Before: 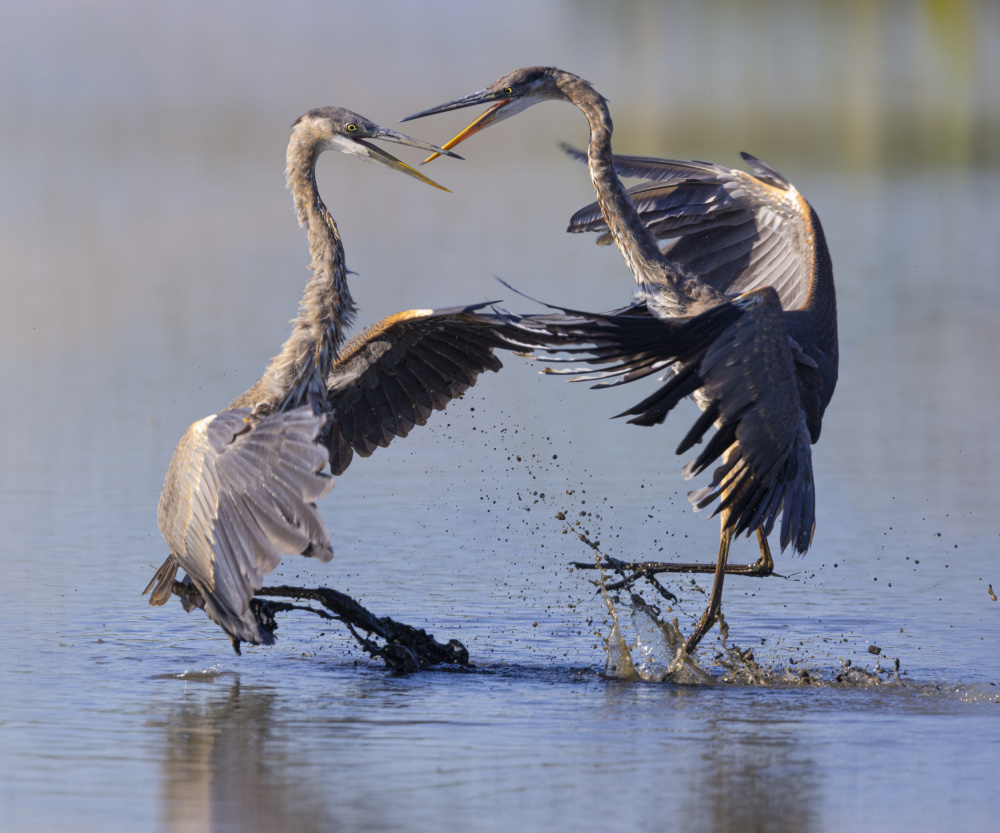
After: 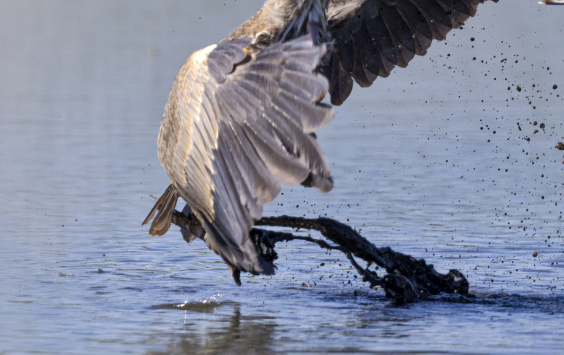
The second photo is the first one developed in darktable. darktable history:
crop: top 44.483%, right 43.593%, bottom 12.892%
local contrast: mode bilateral grid, contrast 20, coarseness 20, detail 150%, midtone range 0.2
